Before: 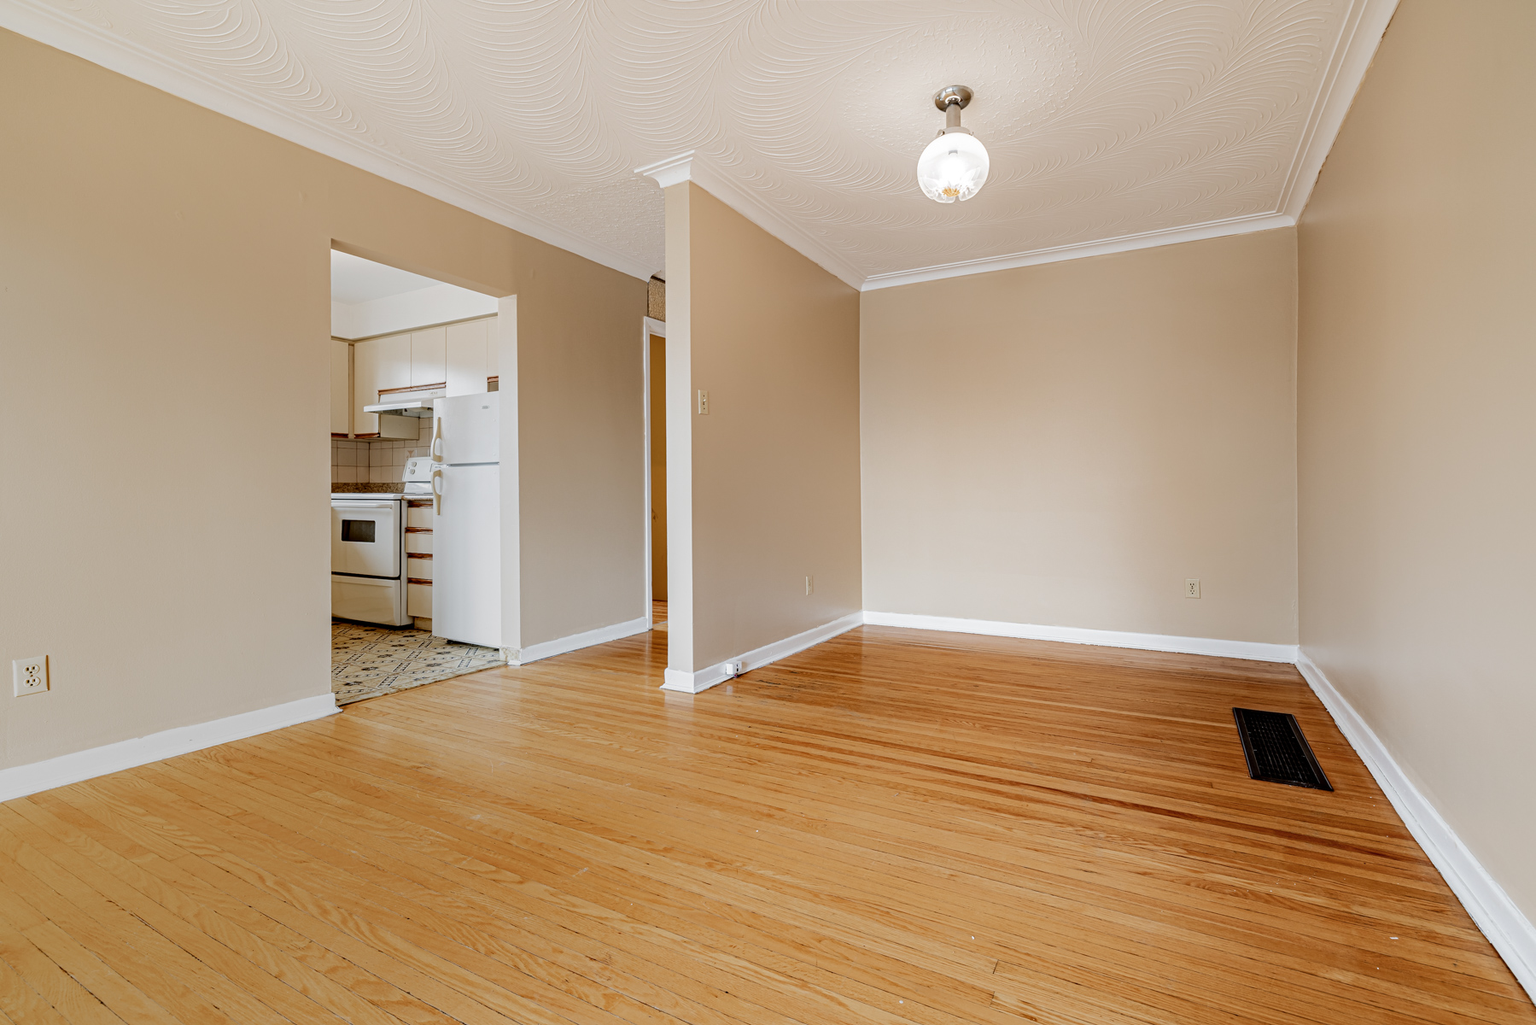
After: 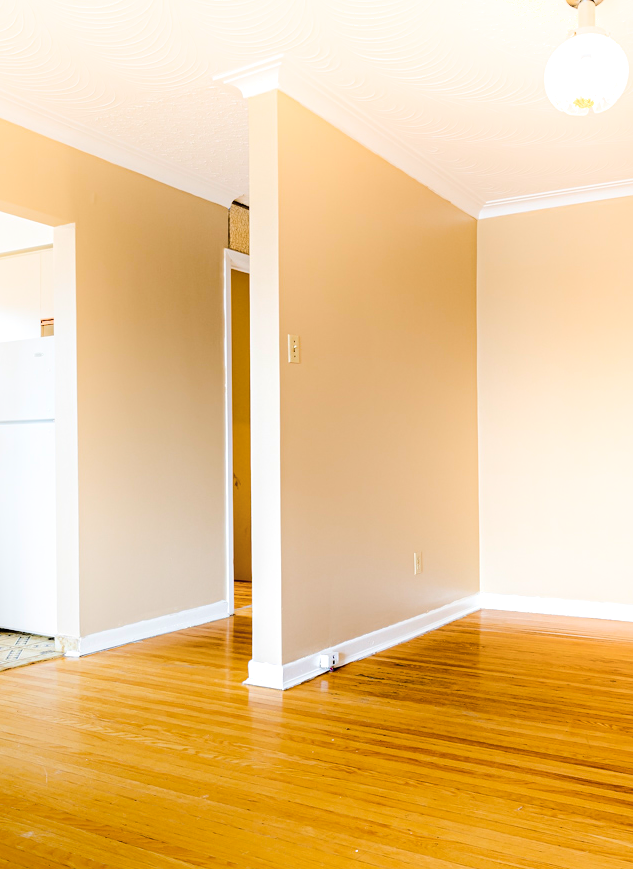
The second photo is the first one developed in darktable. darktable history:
color balance rgb: linear chroma grading › global chroma 9%, perceptual saturation grading › global saturation 36%, perceptual saturation grading › shadows 35%, perceptual brilliance grading › global brilliance 15%, perceptual brilliance grading › shadows -35%, global vibrance 15%
crop and rotate: left 29.476%, top 10.214%, right 35.32%, bottom 17.333%
shadows and highlights: shadows -54.3, highlights 86.09, soften with gaussian
